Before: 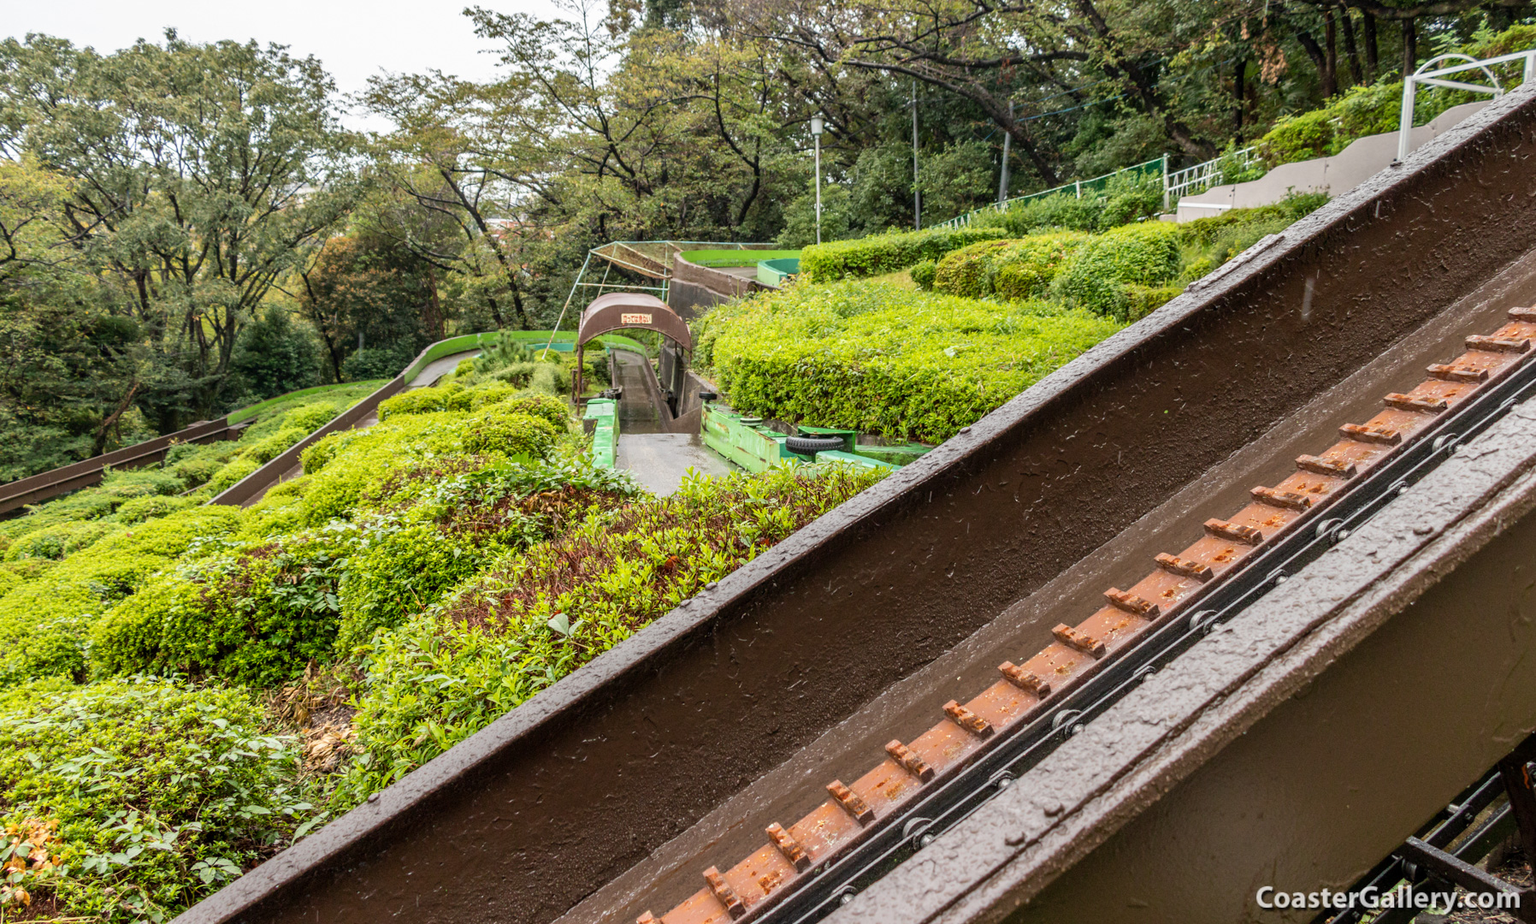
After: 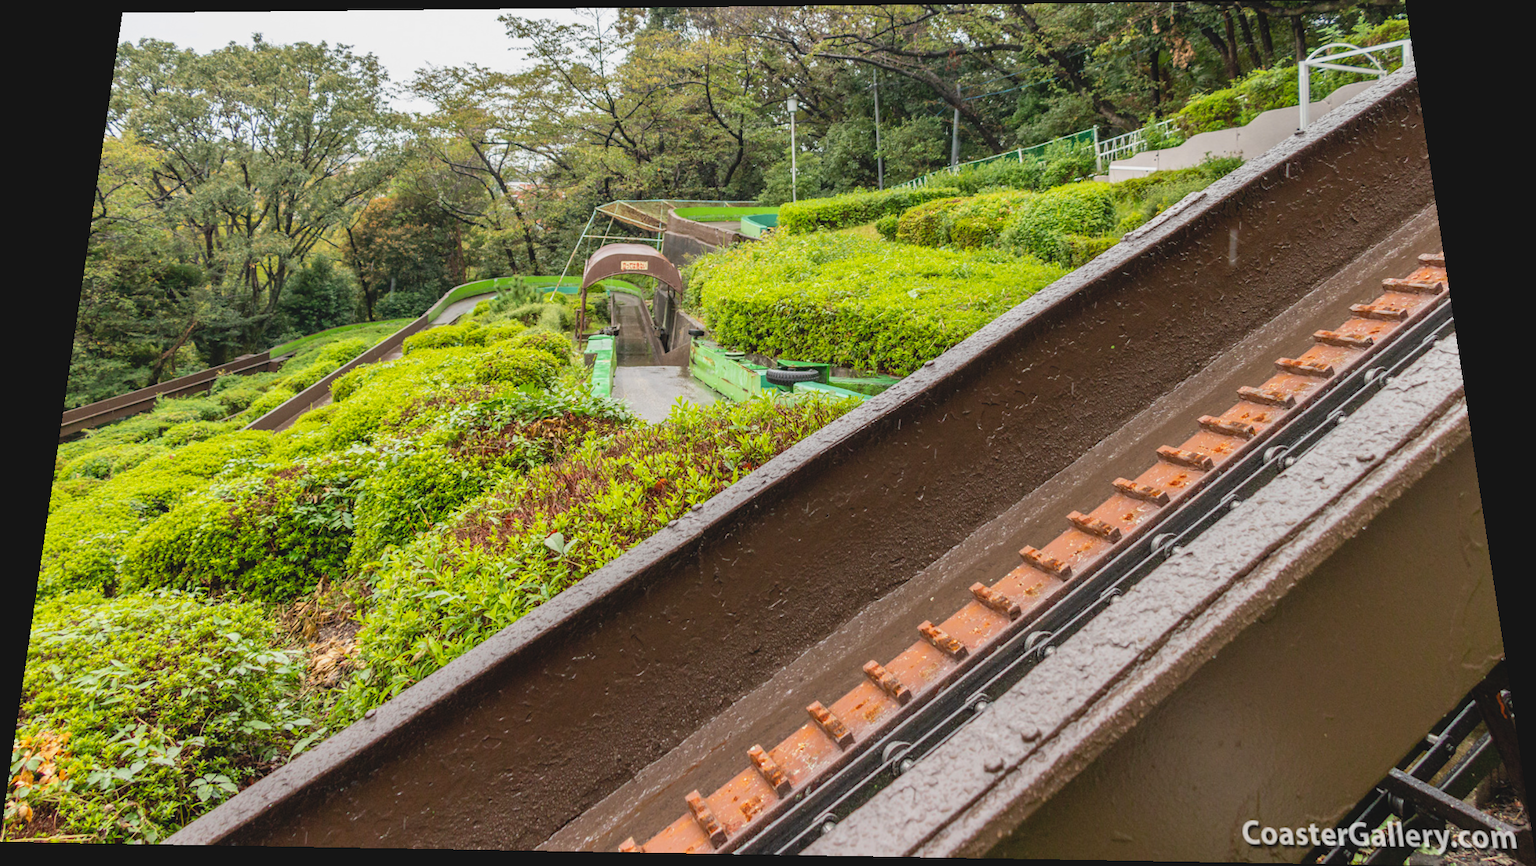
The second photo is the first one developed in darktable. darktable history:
rotate and perspective: rotation 0.128°, lens shift (vertical) -0.181, lens shift (horizontal) -0.044, shear 0.001, automatic cropping off
contrast brightness saturation: contrast -0.1, brightness 0.05, saturation 0.08
